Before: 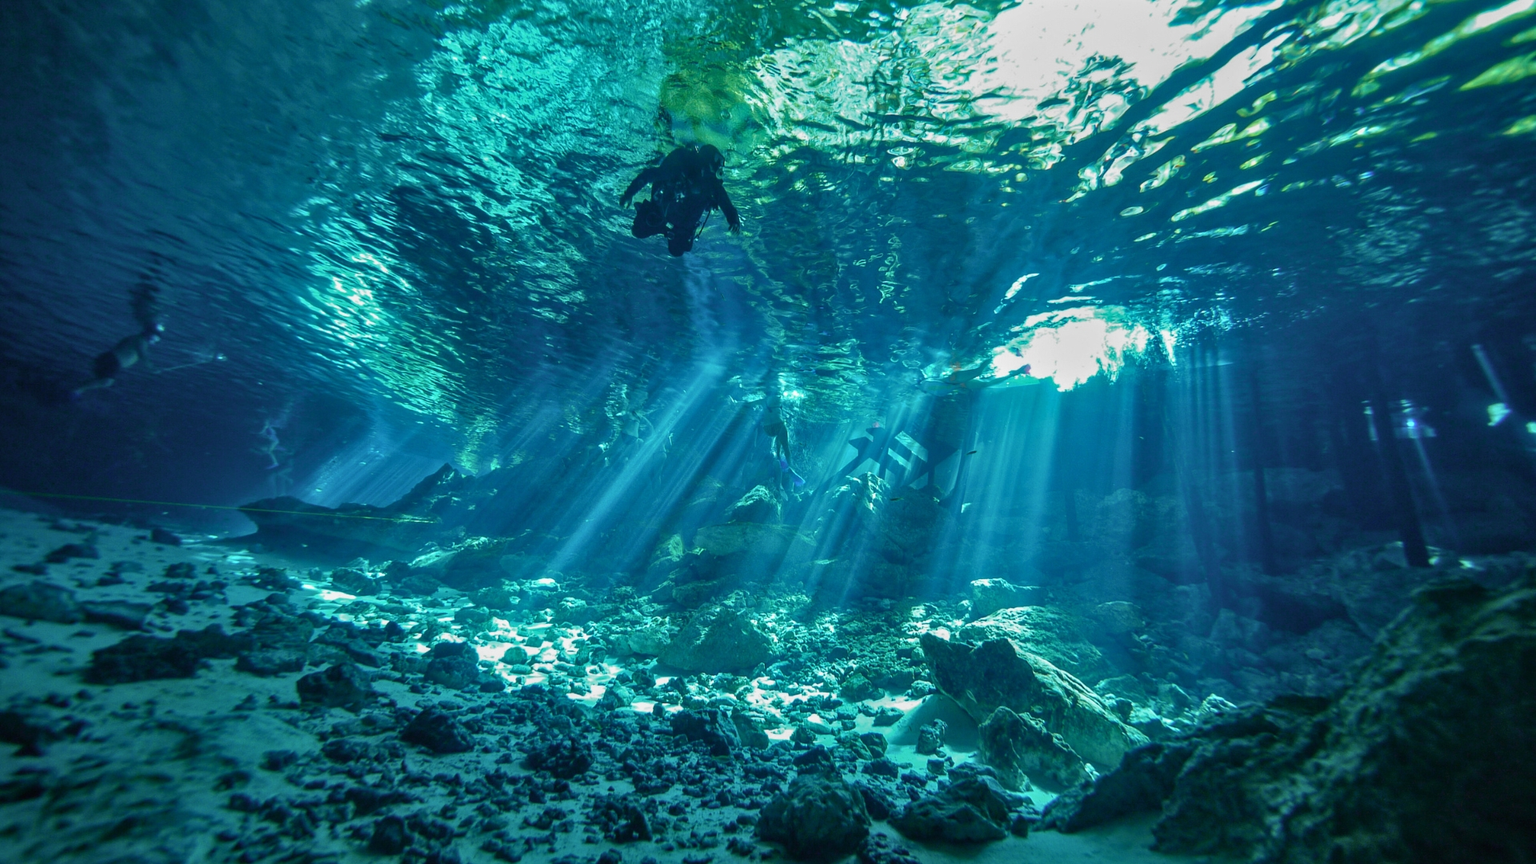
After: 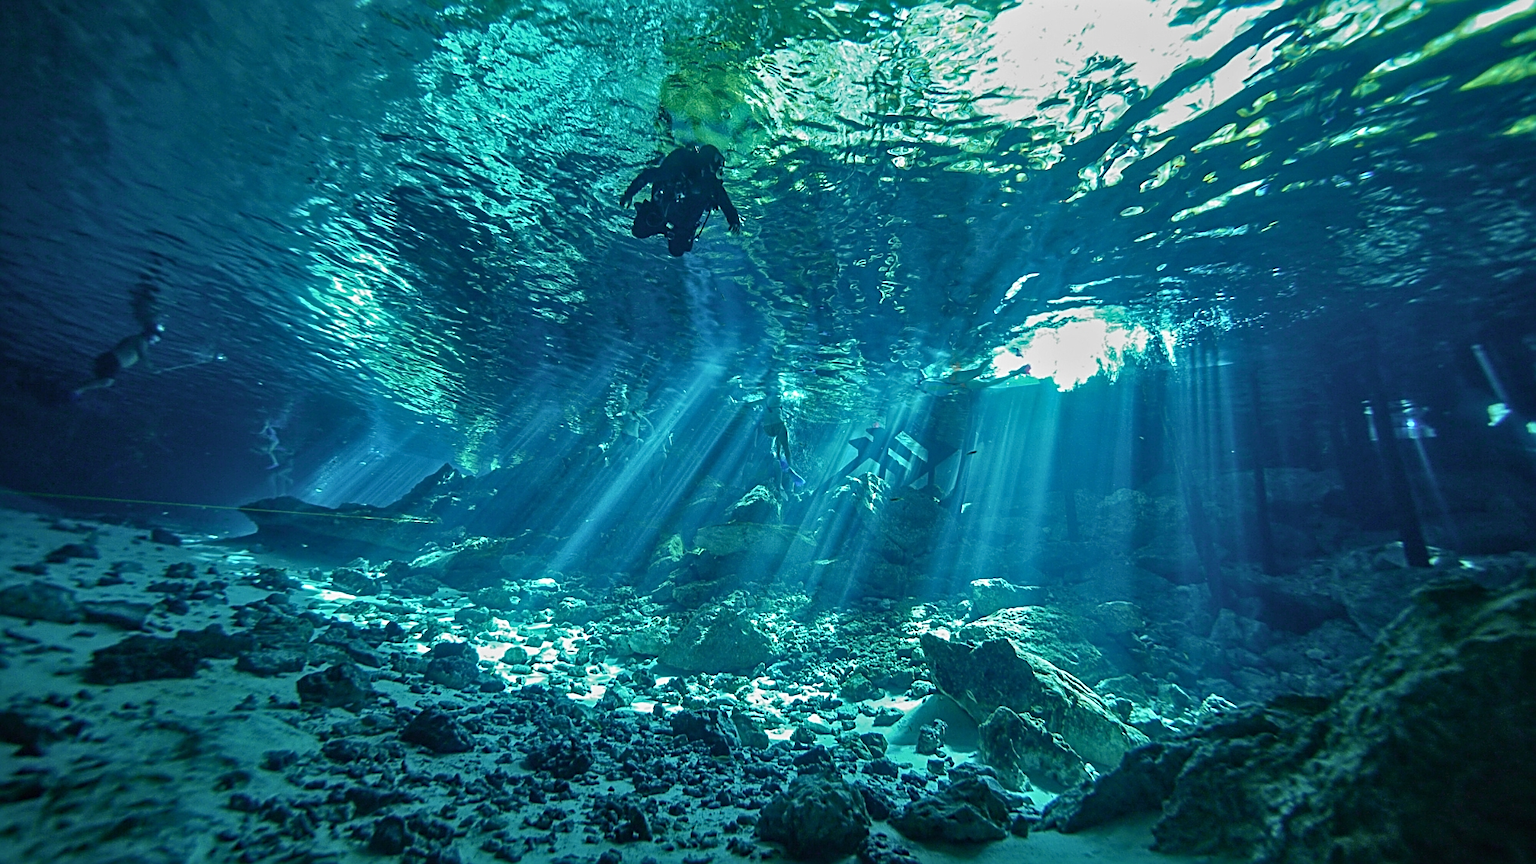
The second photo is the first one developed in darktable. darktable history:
sharpen: radius 2.567, amount 0.693
